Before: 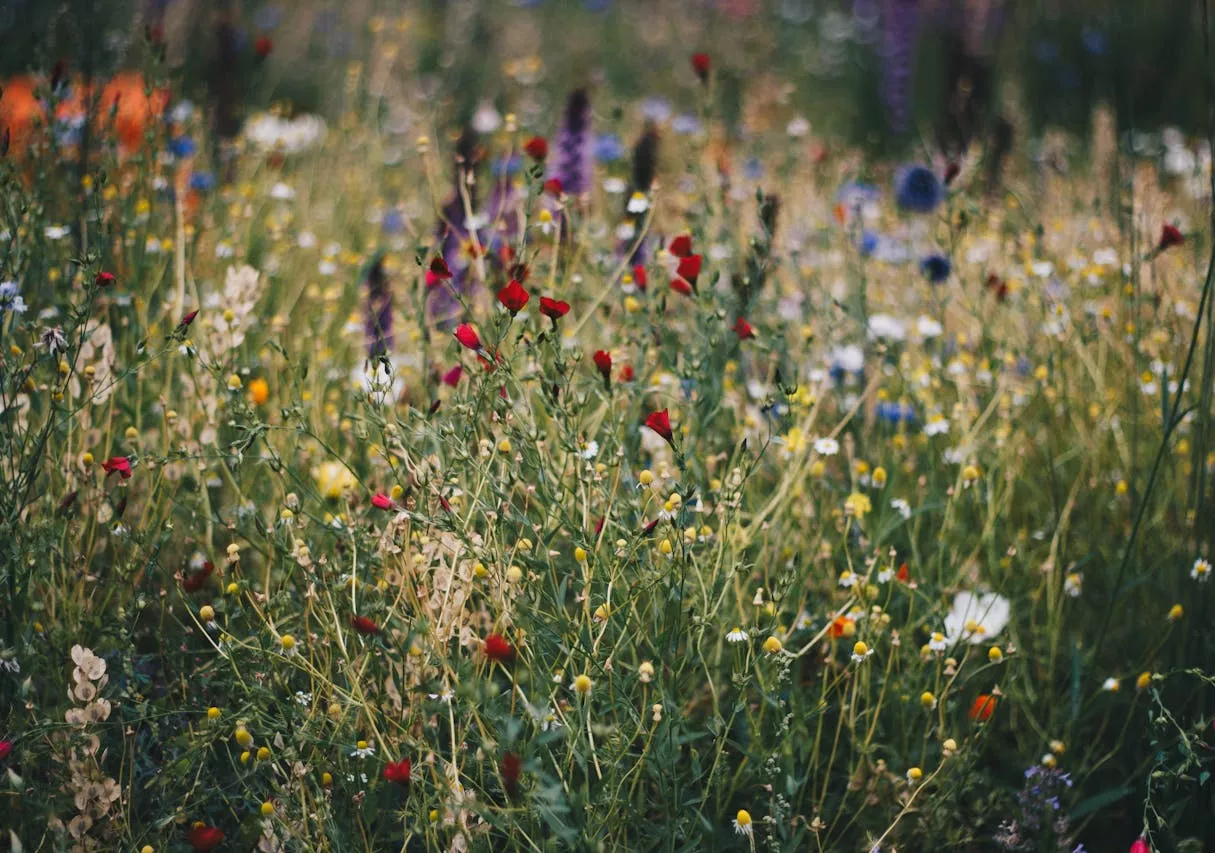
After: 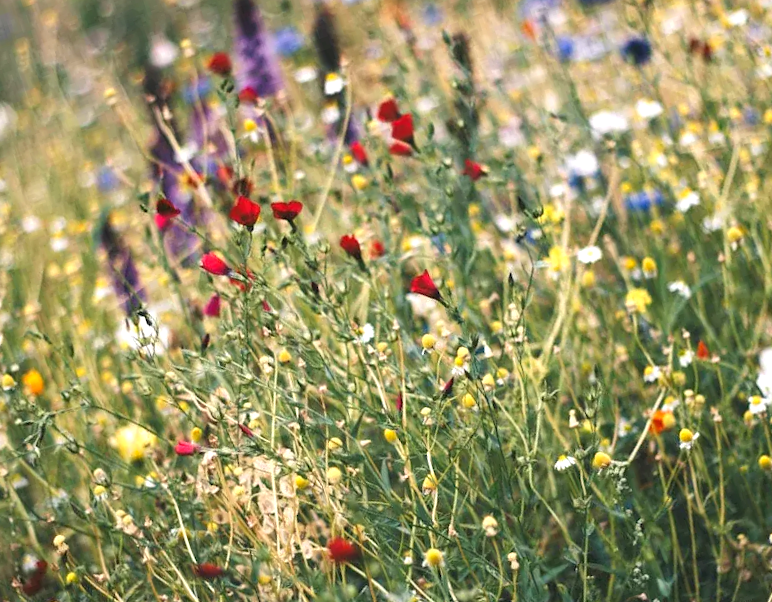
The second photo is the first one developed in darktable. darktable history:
color correction: highlights b* 2.93
crop and rotate: angle 18.51°, left 6.752%, right 4.257%, bottom 1.108%
exposure: exposure 0.779 EV, compensate exposure bias true, compensate highlight preservation false
